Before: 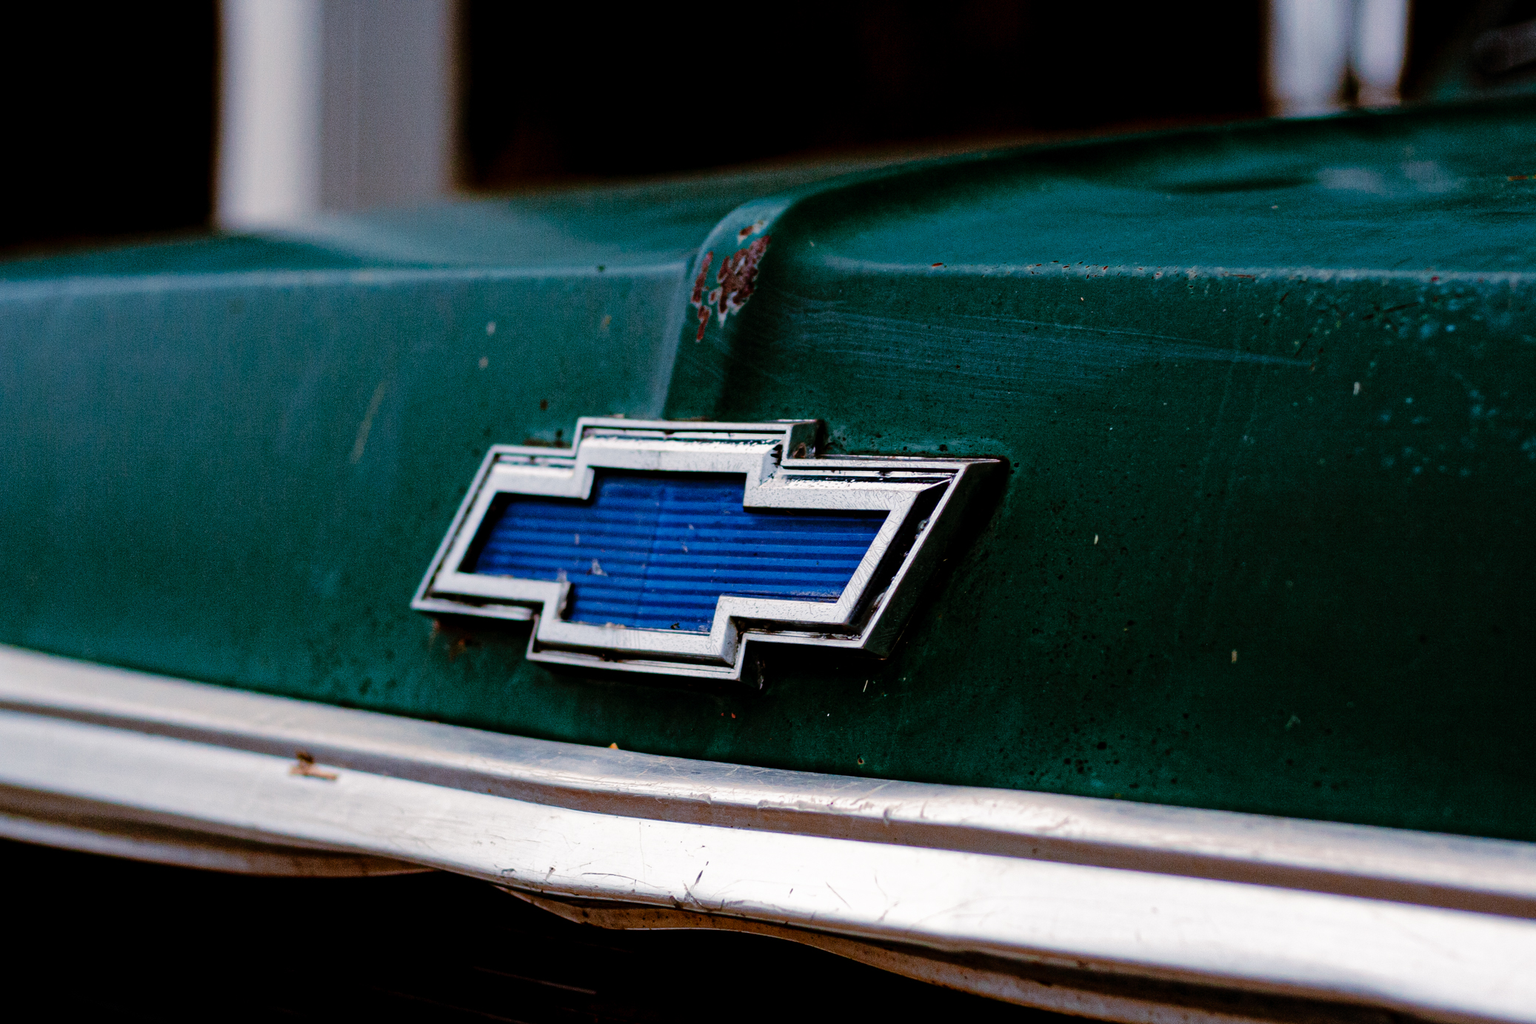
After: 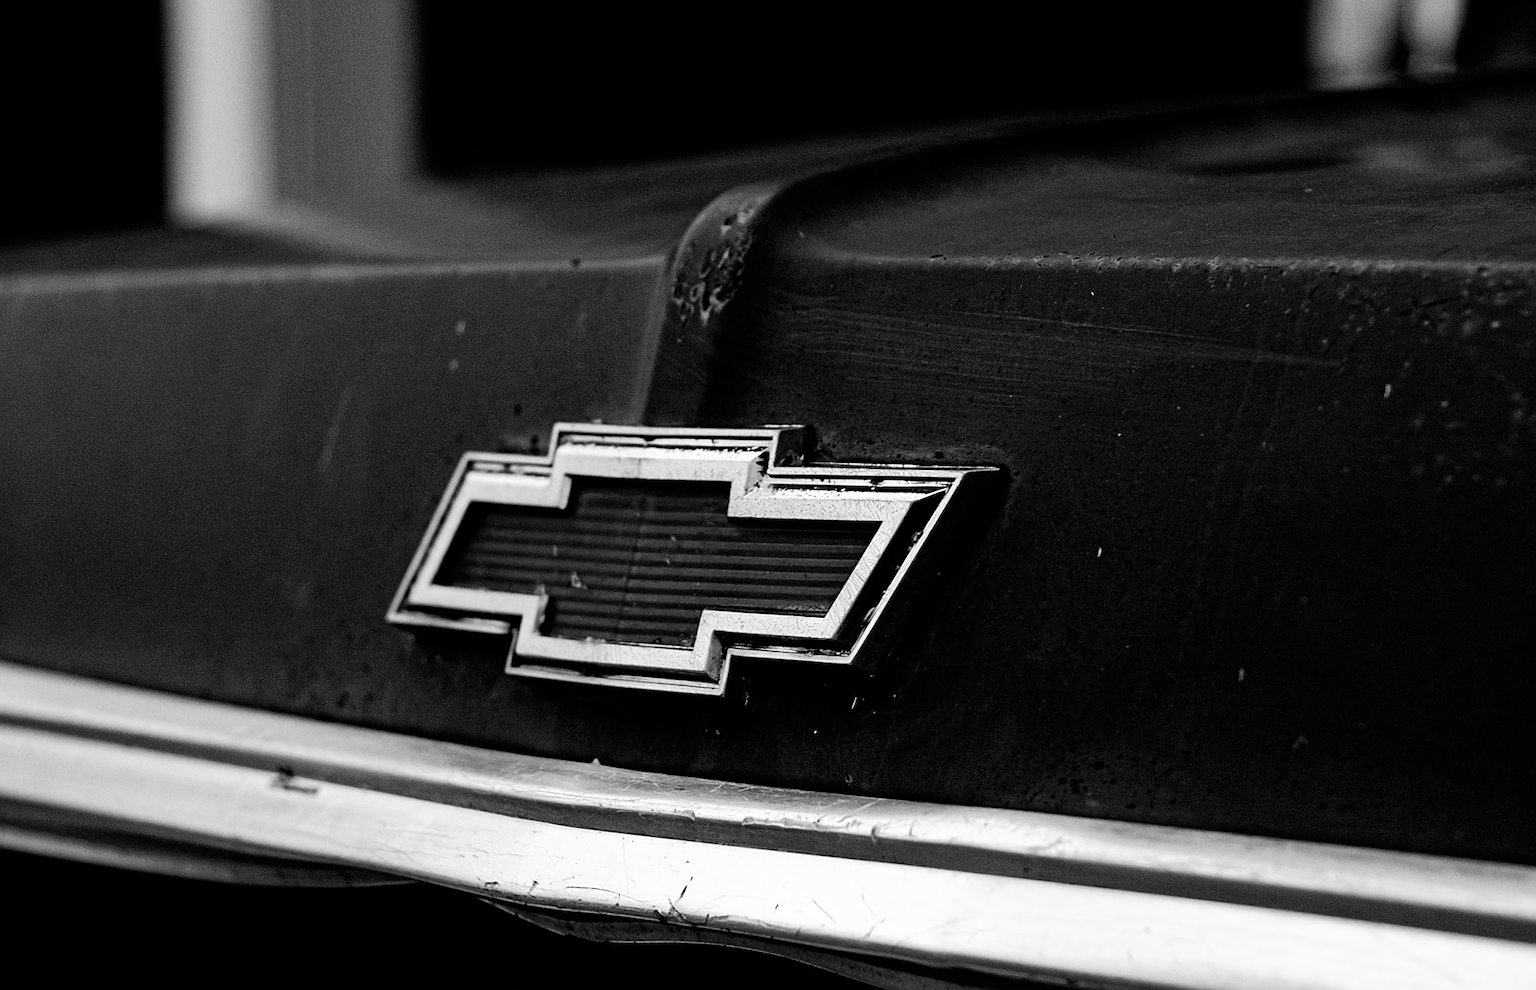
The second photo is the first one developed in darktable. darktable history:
crop and rotate: top 2.479%, bottom 3.018%
color balance rgb: perceptual saturation grading › global saturation 25%, global vibrance 20%
rotate and perspective: rotation 0.074°, lens shift (vertical) 0.096, lens shift (horizontal) -0.041, crop left 0.043, crop right 0.952, crop top 0.024, crop bottom 0.979
monochrome: on, module defaults
contrast brightness saturation: contrast 0.19, brightness -0.11, saturation 0.21
tone equalizer: on, module defaults
sharpen: on, module defaults
